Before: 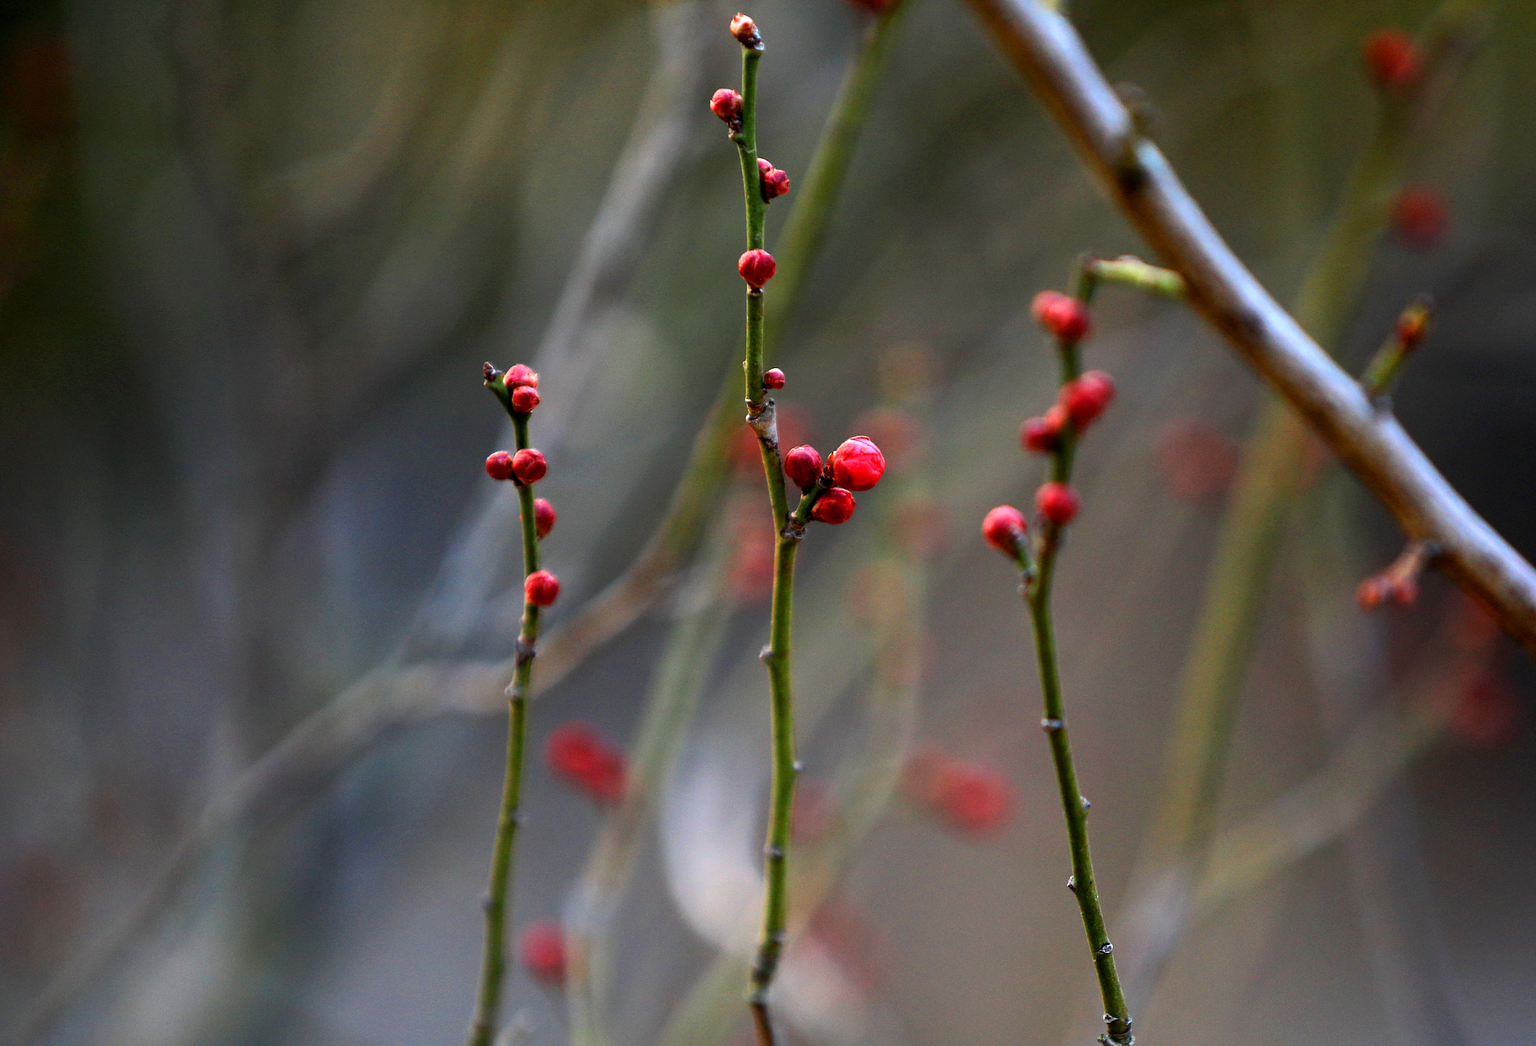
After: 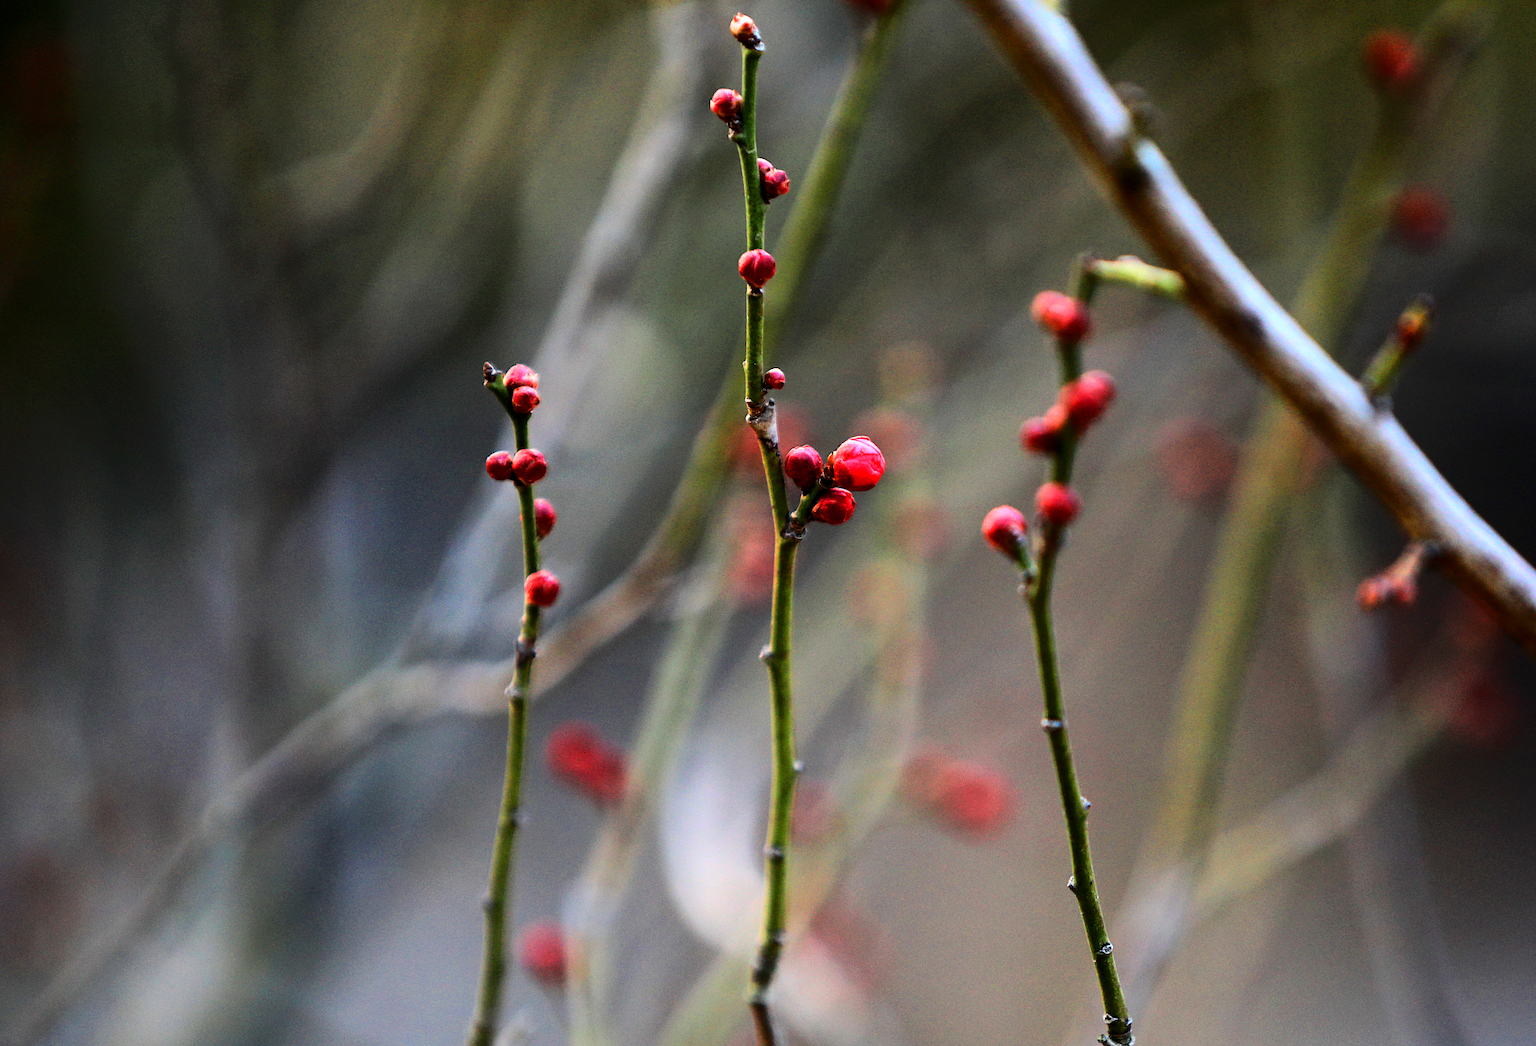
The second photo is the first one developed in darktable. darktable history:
base curve: curves: ch0 [(0, 0) (0.036, 0.025) (0.121, 0.166) (0.206, 0.329) (0.605, 0.79) (1, 1)]
